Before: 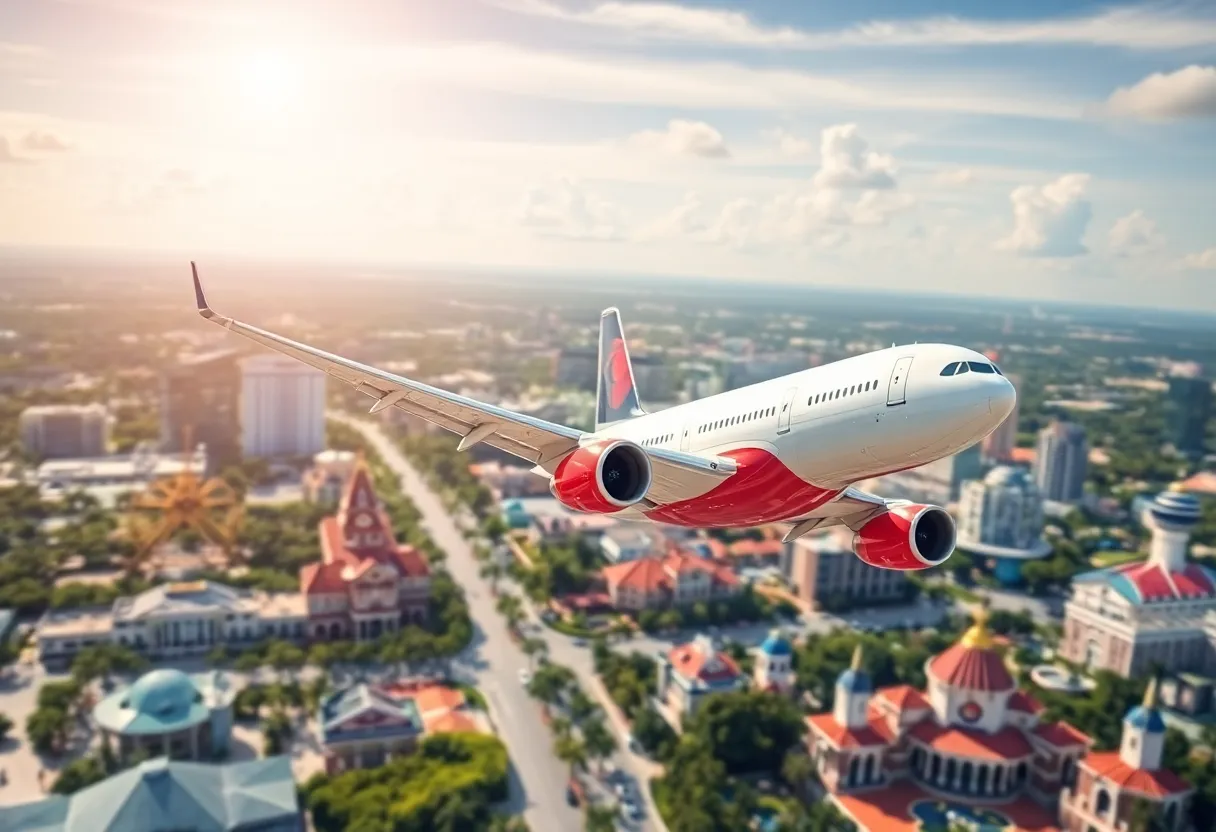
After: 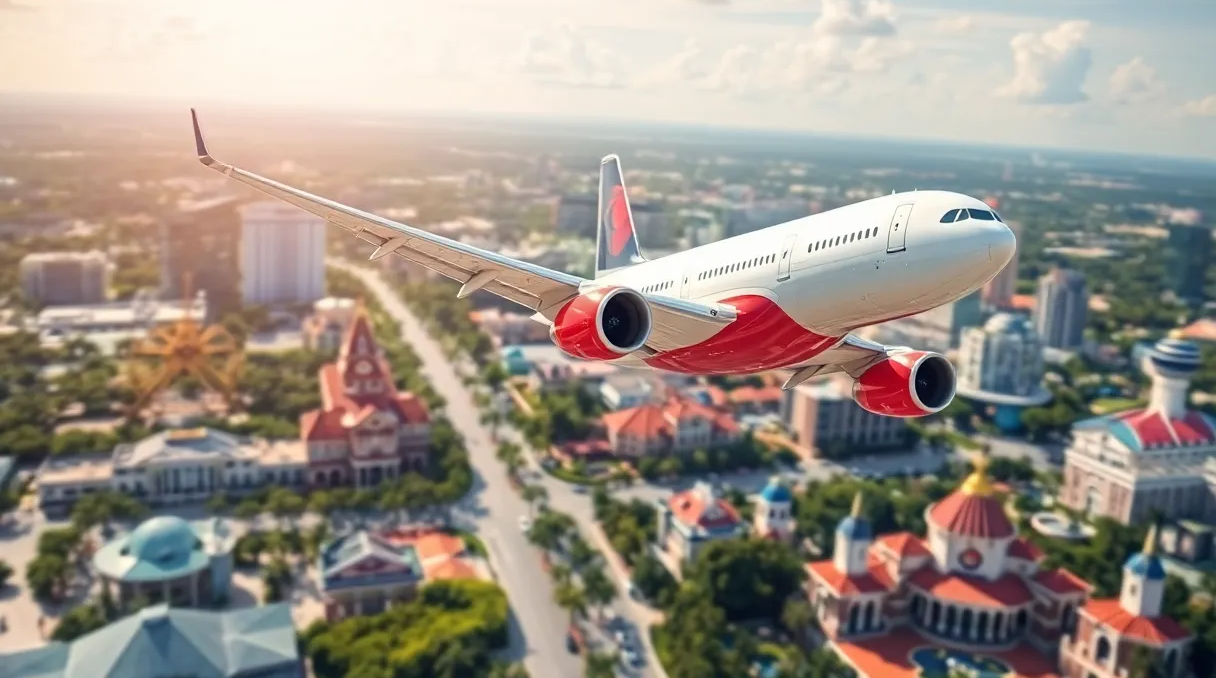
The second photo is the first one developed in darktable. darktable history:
crop and rotate: top 18.408%
